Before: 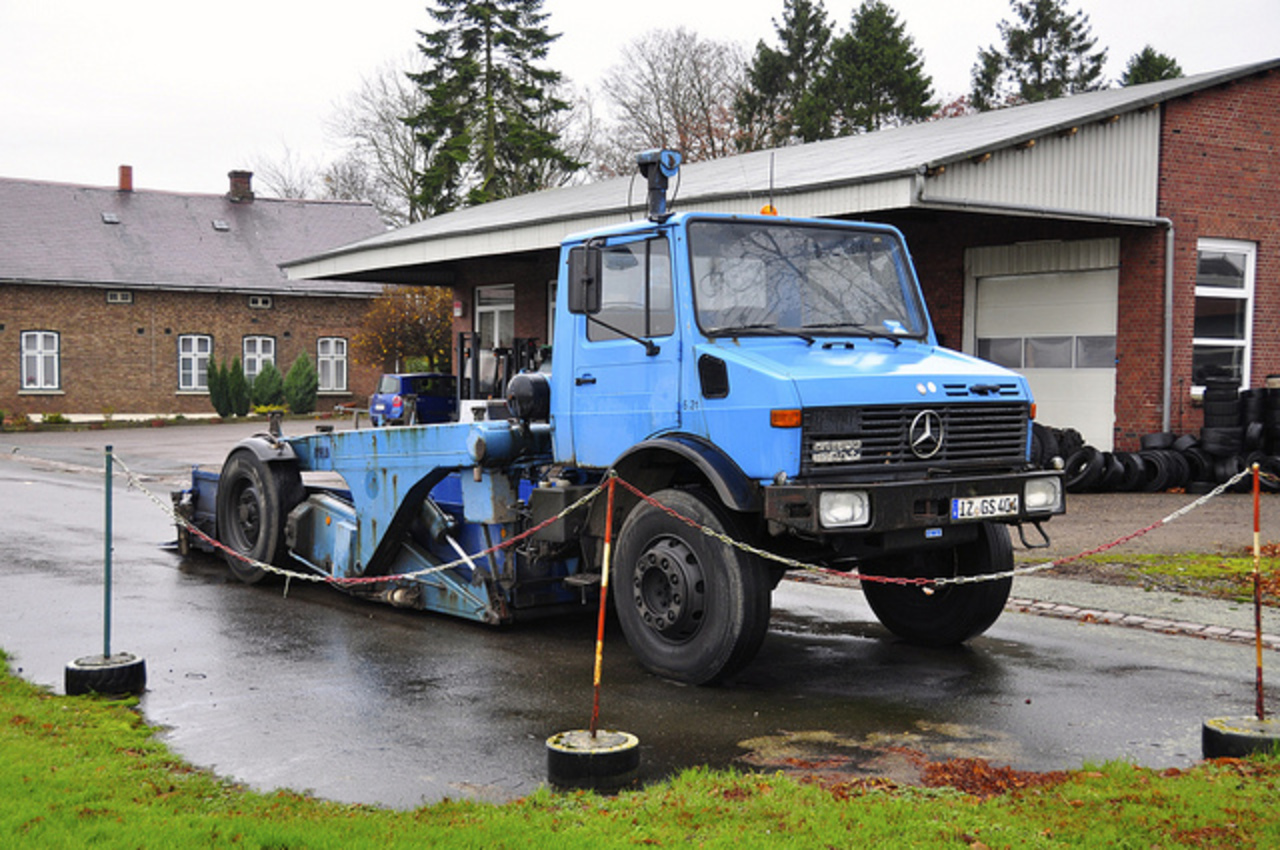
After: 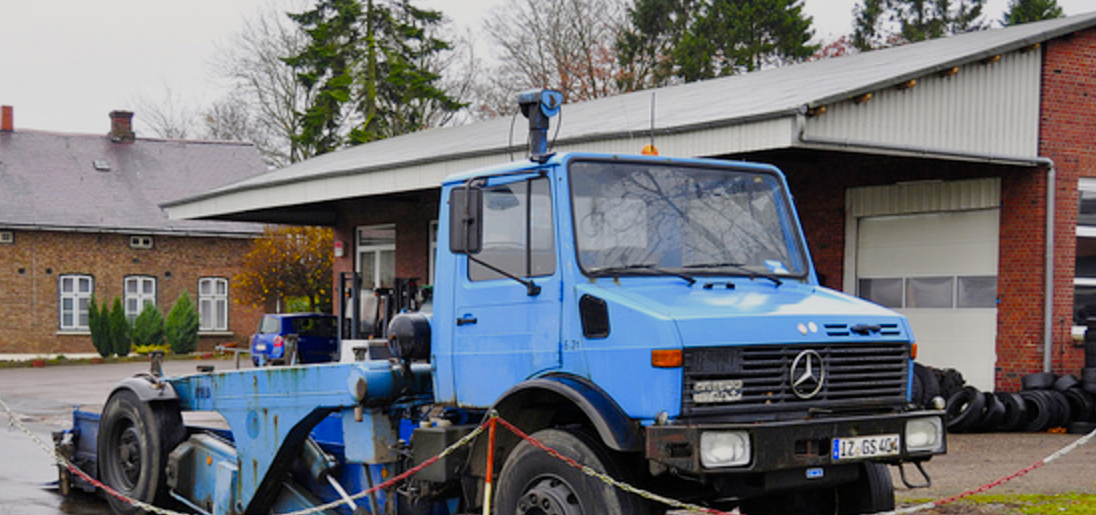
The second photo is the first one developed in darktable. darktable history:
filmic rgb: black relative exposure -16 EV, white relative exposure 4 EV, threshold 6 EV, target black luminance 0%, hardness 7.65, latitude 72.7%, contrast 0.901, highlights saturation mix 11.03%, shadows ↔ highlights balance -0.383%, enable highlight reconstruction true
crop and rotate: left 9.304%, top 7.178%, right 5.041%, bottom 32.229%
color balance rgb: linear chroma grading › global chroma 15.397%, perceptual saturation grading › global saturation 20%, perceptual saturation grading › highlights -49.237%, perceptual saturation grading › shadows 24.817%, global vibrance 20%
